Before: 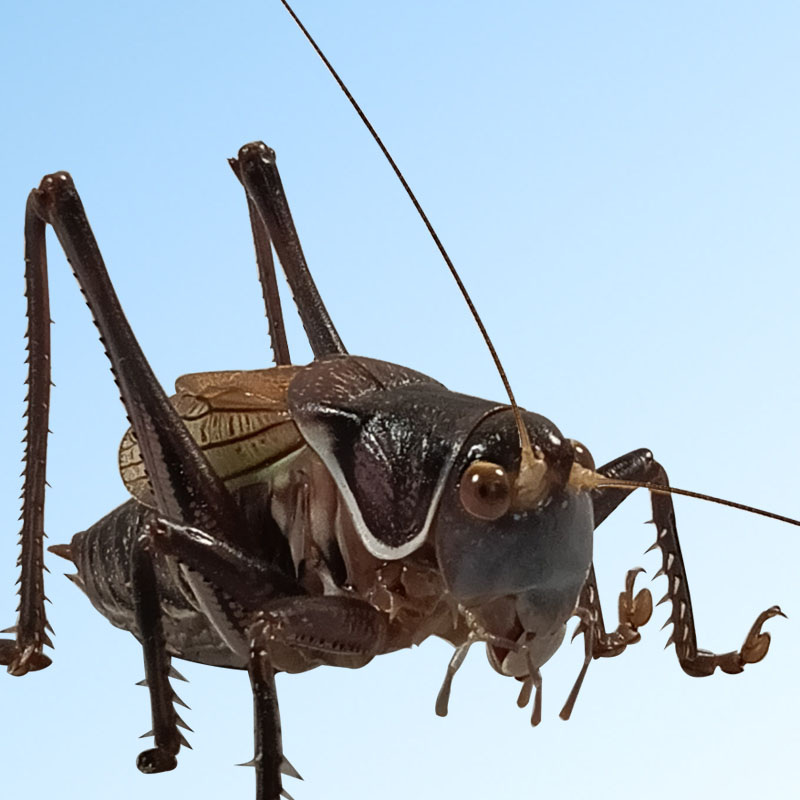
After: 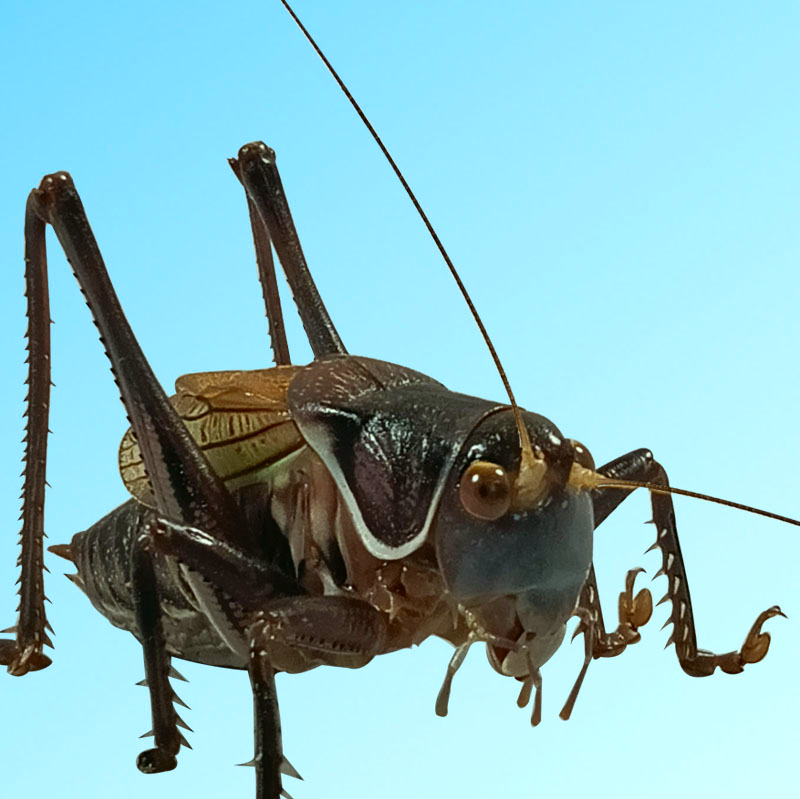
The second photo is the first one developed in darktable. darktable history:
color correction: highlights a* -7.53, highlights b* 0.896, shadows a* -2.99, saturation 1.38
crop: bottom 0.052%
